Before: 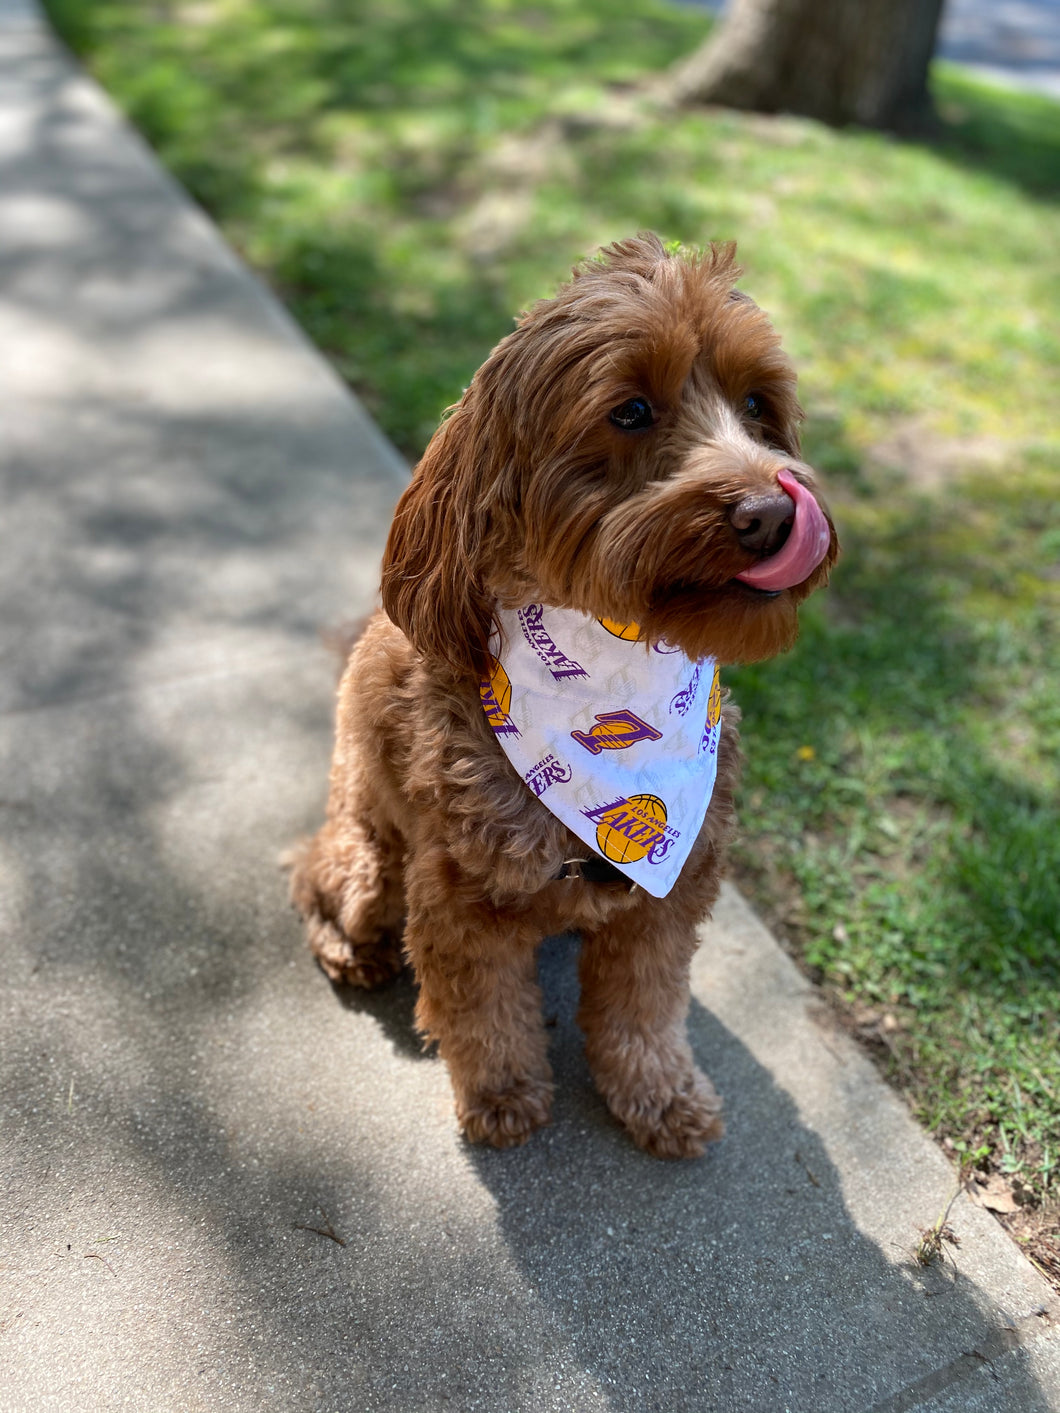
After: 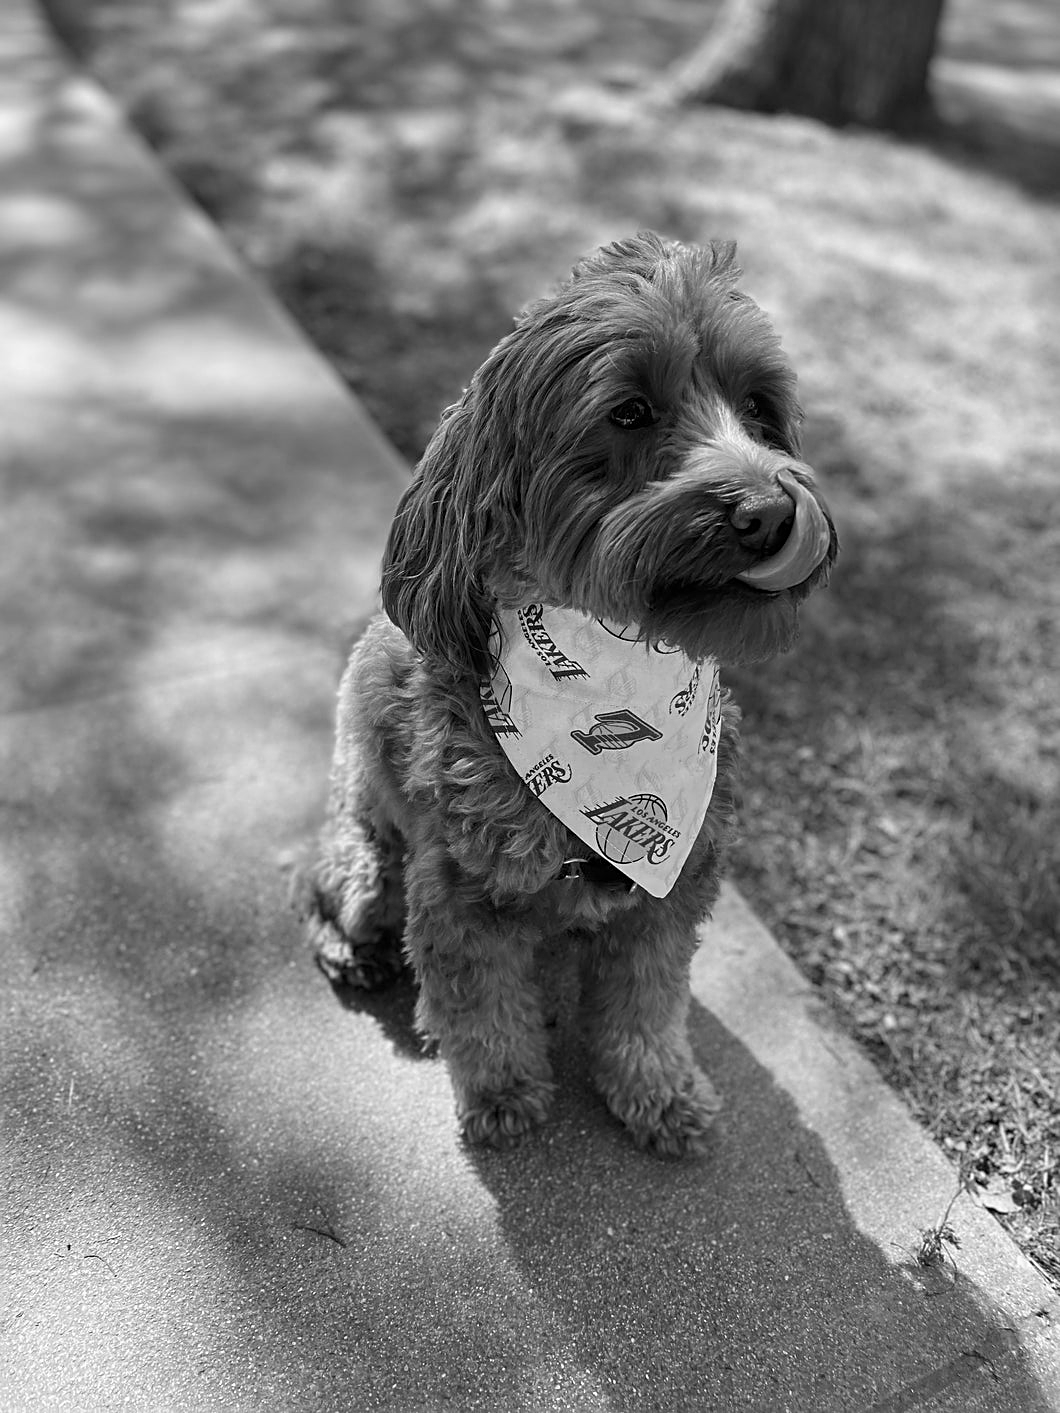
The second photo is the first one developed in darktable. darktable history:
sharpen: on, module defaults
monochrome: a -35.87, b 49.73, size 1.7
